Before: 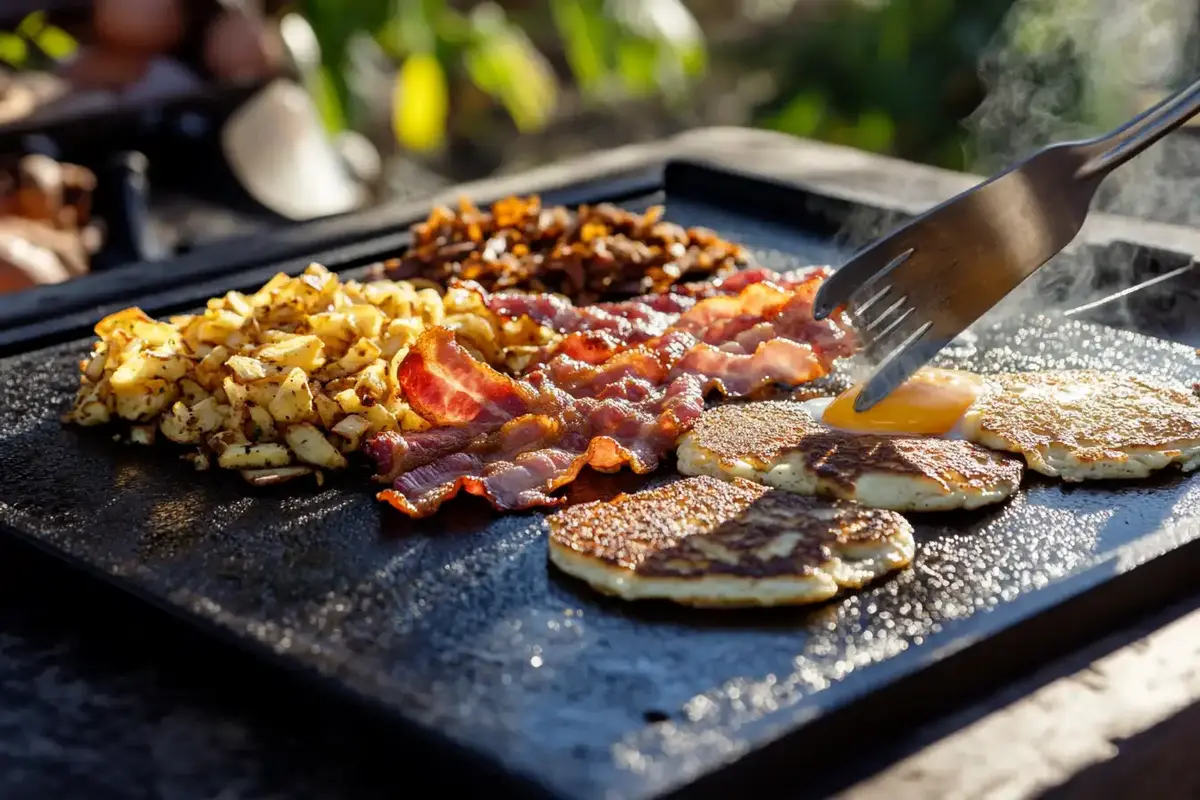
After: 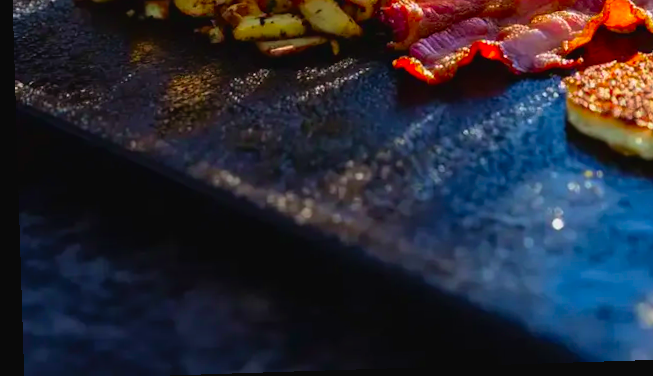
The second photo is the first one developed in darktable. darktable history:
rotate and perspective: rotation -1.77°, lens shift (horizontal) 0.004, automatic cropping off
bloom: size 3%, threshold 100%, strength 0%
contrast brightness saturation: contrast -0.05, saturation -0.41
velvia: on, module defaults
color correction: saturation 3
base curve: curves: ch0 [(0, 0) (0.303, 0.277) (1, 1)]
crop and rotate: top 54.778%, right 46.61%, bottom 0.159%
